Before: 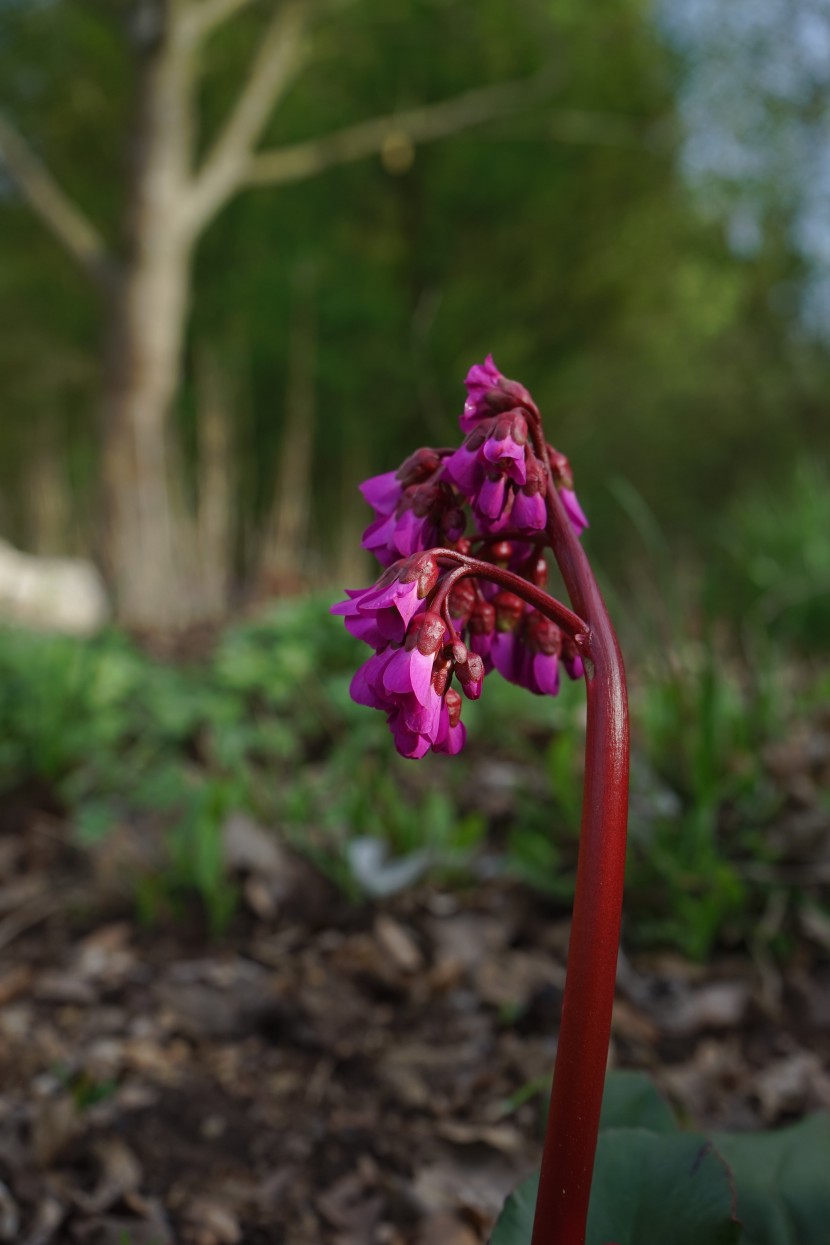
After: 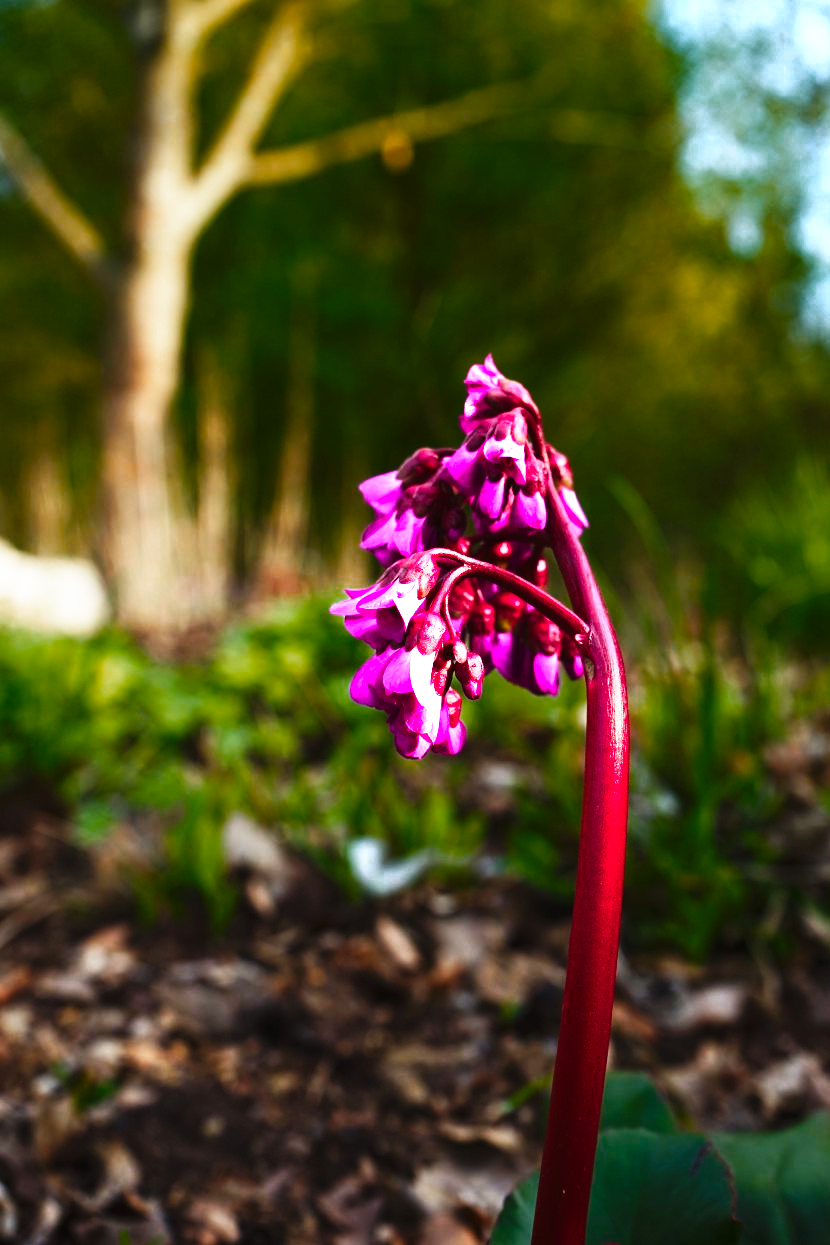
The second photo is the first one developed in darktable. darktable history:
base curve: curves: ch0 [(0, 0) (0.026, 0.03) (0.109, 0.232) (0.351, 0.748) (0.669, 0.968) (1, 1)], preserve colors none
tone equalizer: -8 EV -0.75 EV, -7 EV -0.7 EV, -6 EV -0.6 EV, -5 EV -0.4 EV, -3 EV 0.4 EV, -2 EV 0.6 EV, -1 EV 0.7 EV, +0 EV 0.75 EV, edges refinement/feathering 500, mask exposure compensation -1.57 EV, preserve details no
color zones: curves: ch0 [(0.473, 0.374) (0.742, 0.784)]; ch1 [(0.354, 0.737) (0.742, 0.705)]; ch2 [(0.318, 0.421) (0.758, 0.532)]
local contrast: mode bilateral grid, contrast 100, coarseness 100, detail 94%, midtone range 0.2
